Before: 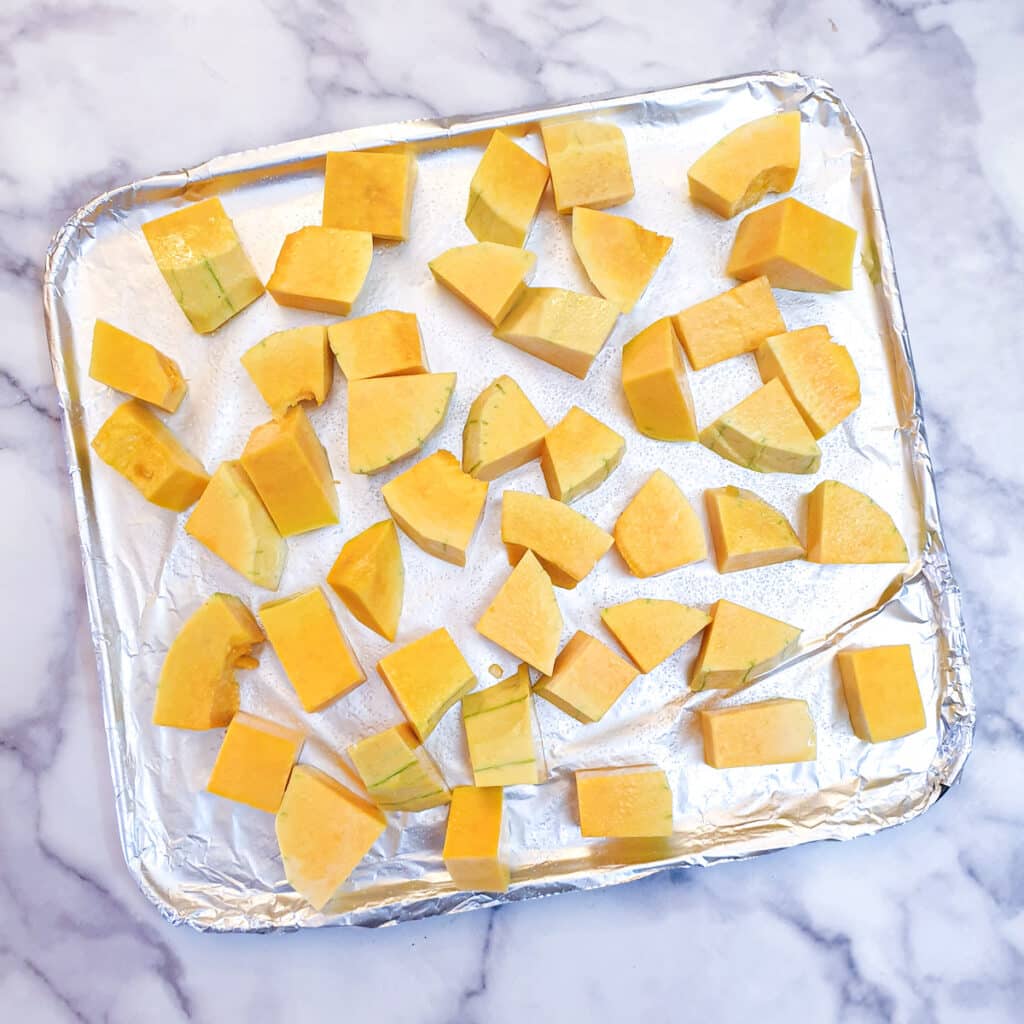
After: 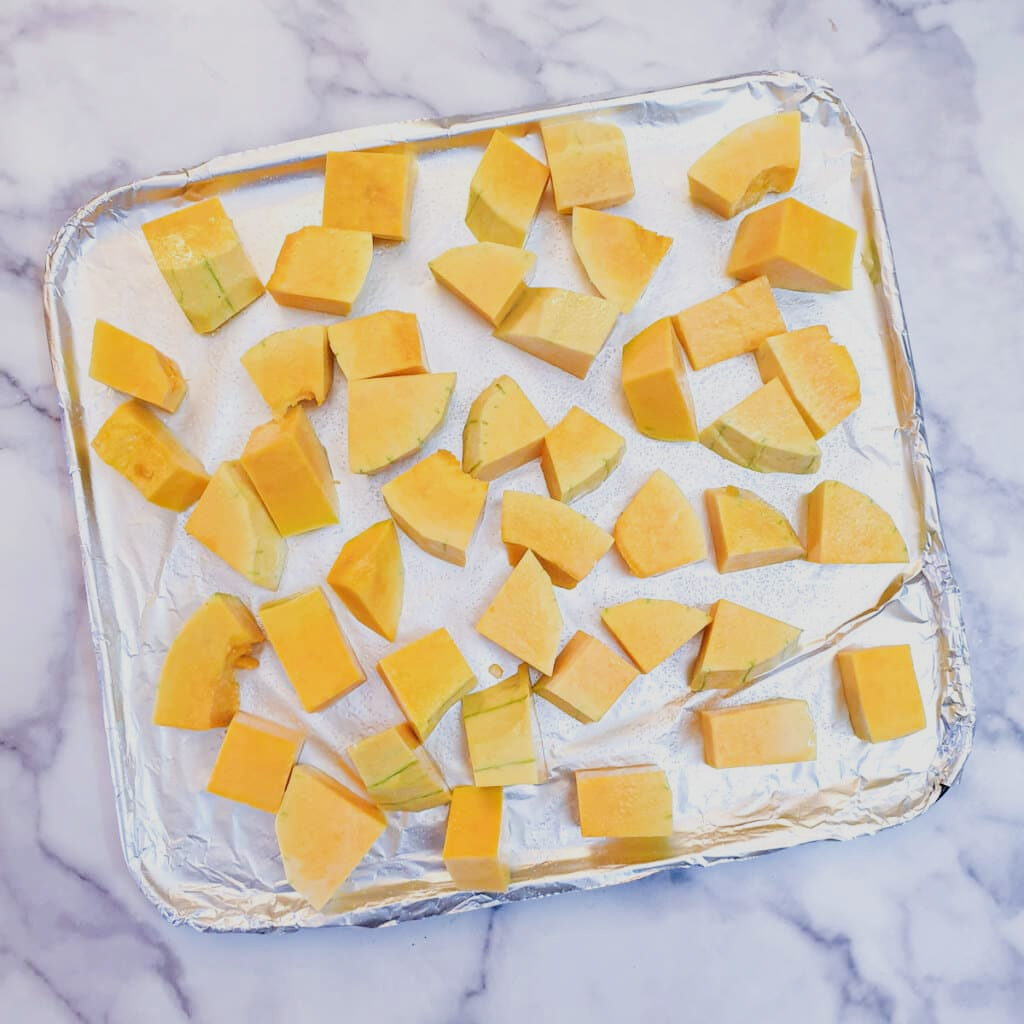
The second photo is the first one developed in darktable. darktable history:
filmic rgb: black relative exposure -7.76 EV, white relative exposure 4.38 EV, target black luminance 0%, hardness 3.76, latitude 50.59%, contrast 1.069, highlights saturation mix 9.29%, shadows ↔ highlights balance -0.237%
